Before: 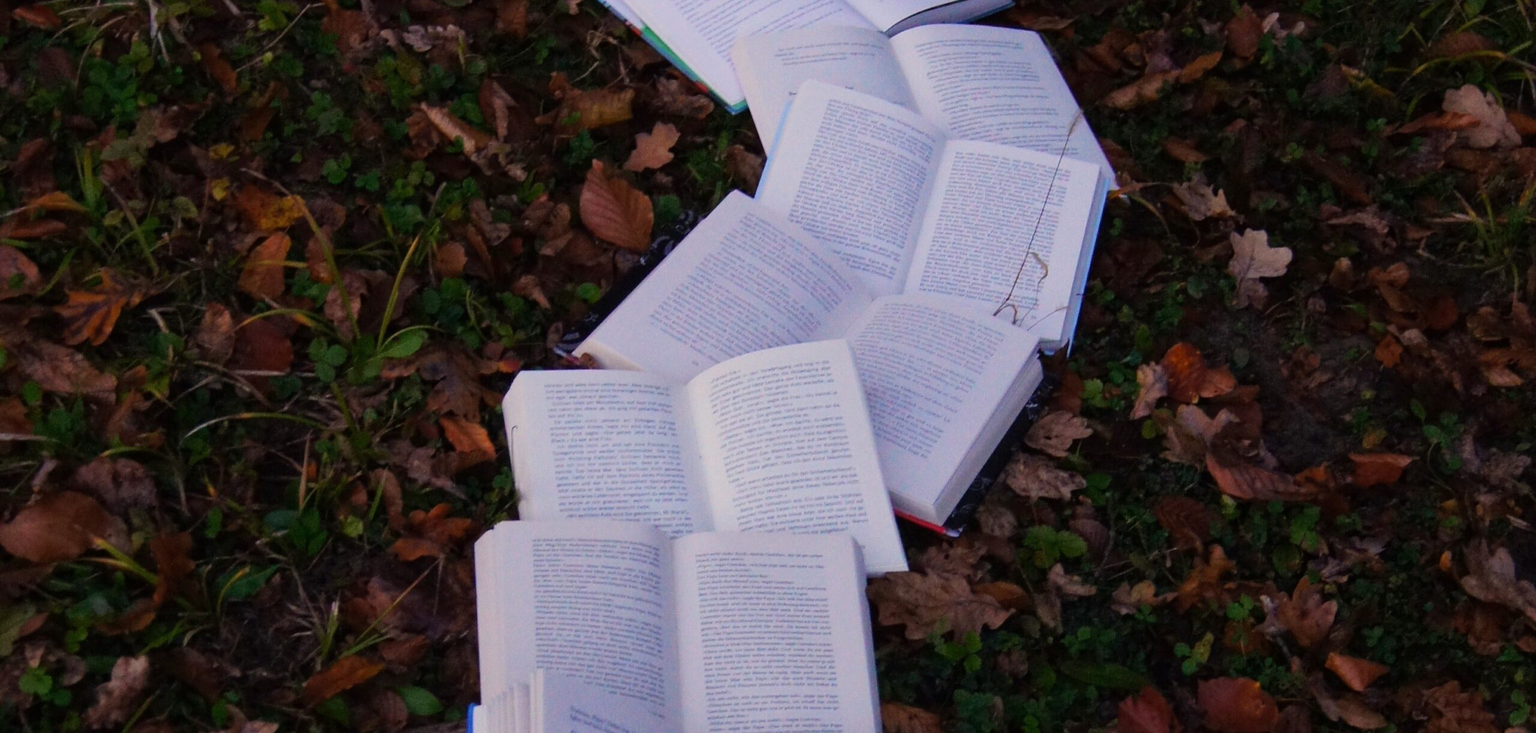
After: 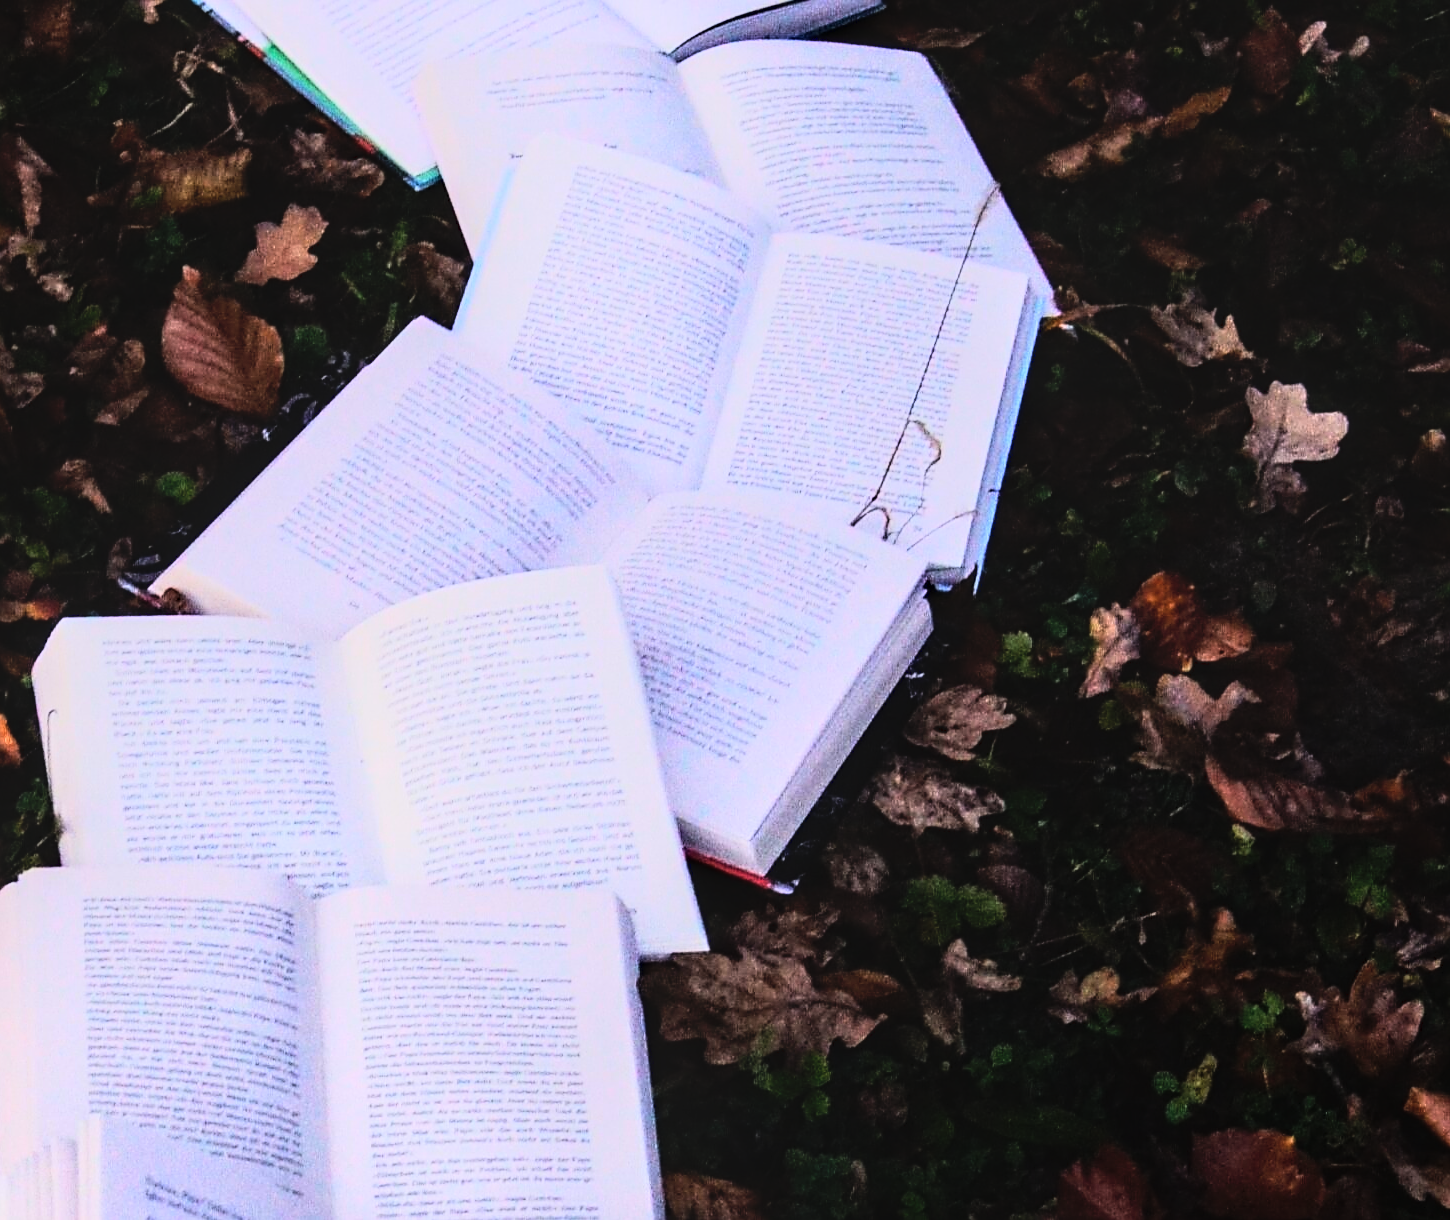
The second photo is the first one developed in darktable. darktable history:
rgb curve: curves: ch0 [(0, 0) (0.21, 0.15) (0.24, 0.21) (0.5, 0.75) (0.75, 0.96) (0.89, 0.99) (1, 1)]; ch1 [(0, 0.02) (0.21, 0.13) (0.25, 0.2) (0.5, 0.67) (0.75, 0.9) (0.89, 0.97) (1, 1)]; ch2 [(0, 0.02) (0.21, 0.13) (0.25, 0.2) (0.5, 0.67) (0.75, 0.9) (0.89, 0.97) (1, 1)], compensate middle gray true
crop: left 31.458%, top 0%, right 11.876%
sharpen: on, module defaults
local contrast: on, module defaults
